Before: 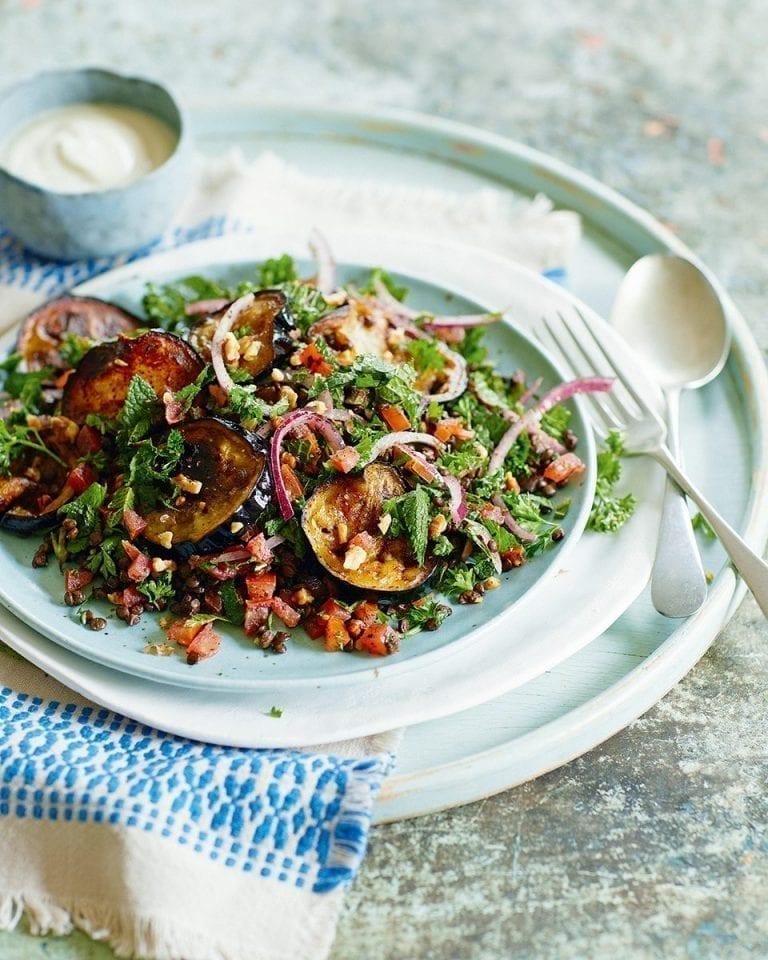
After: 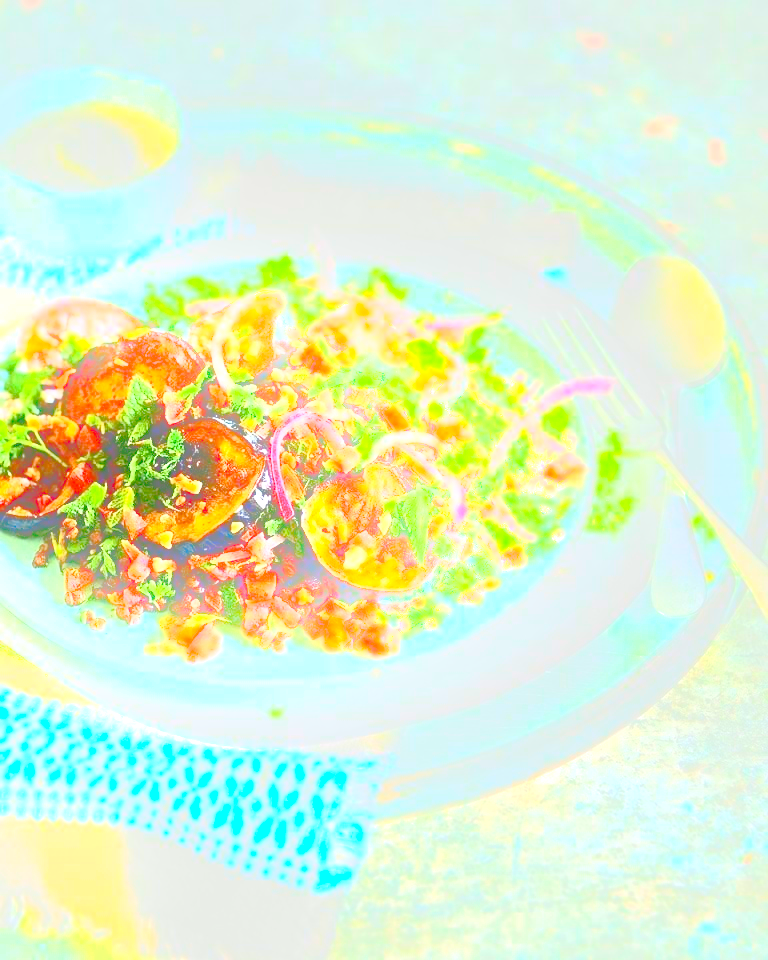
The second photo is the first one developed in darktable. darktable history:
contrast brightness saturation: contrast 0.4, brightness 0.05, saturation 0.25
bloom: on, module defaults
exposure: black level correction 0.005, exposure 2.084 EV, compensate highlight preservation false
